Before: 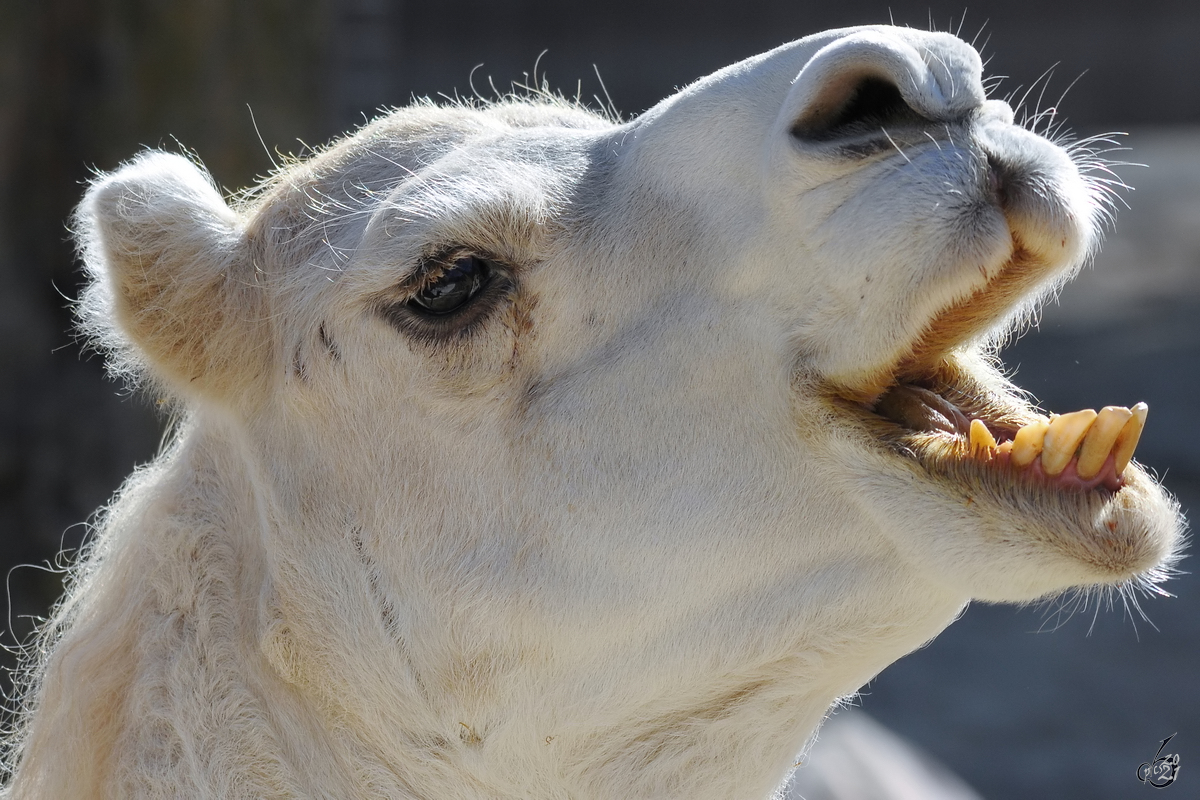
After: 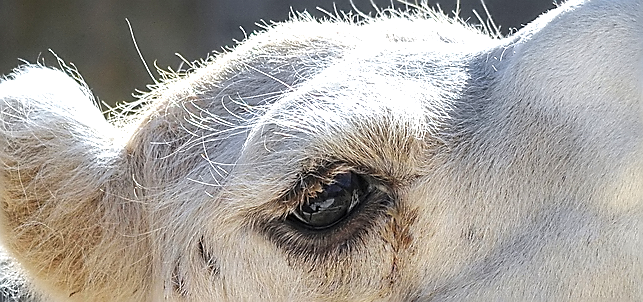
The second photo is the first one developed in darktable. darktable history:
exposure: black level correction 0, exposure 1.45 EV, compensate exposure bias true, compensate highlight preservation false
crop: left 10.121%, top 10.631%, right 36.218%, bottom 51.526%
local contrast: on, module defaults
sharpen: radius 1.4, amount 1.25, threshold 0.7
